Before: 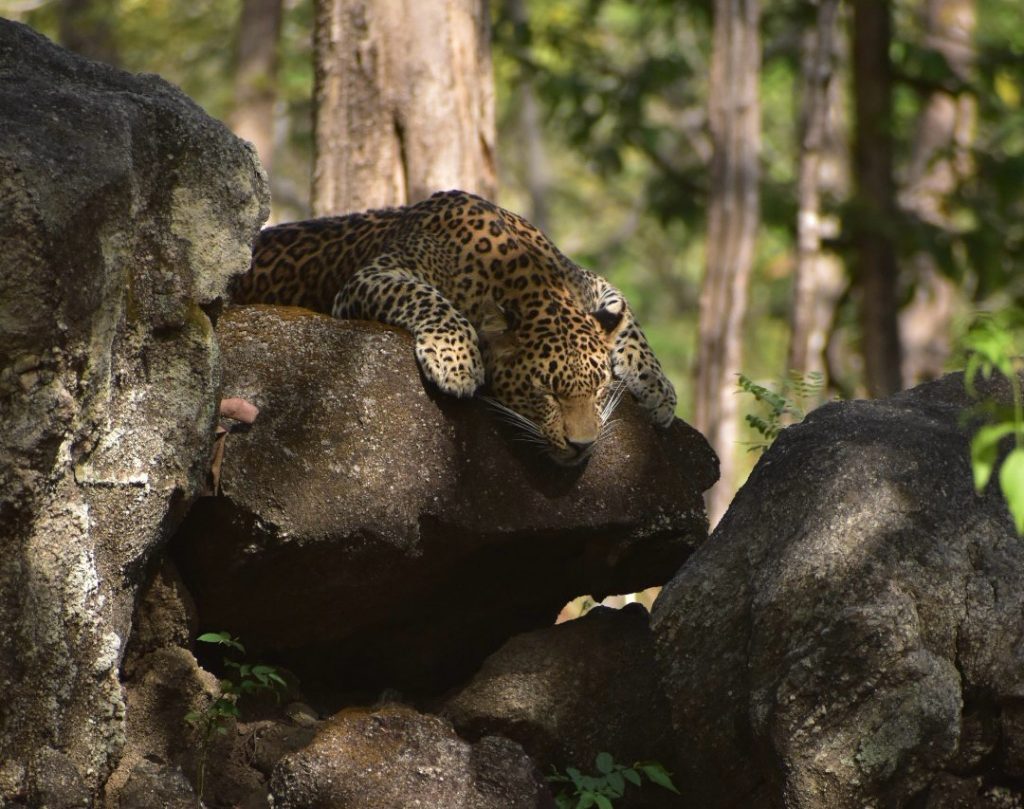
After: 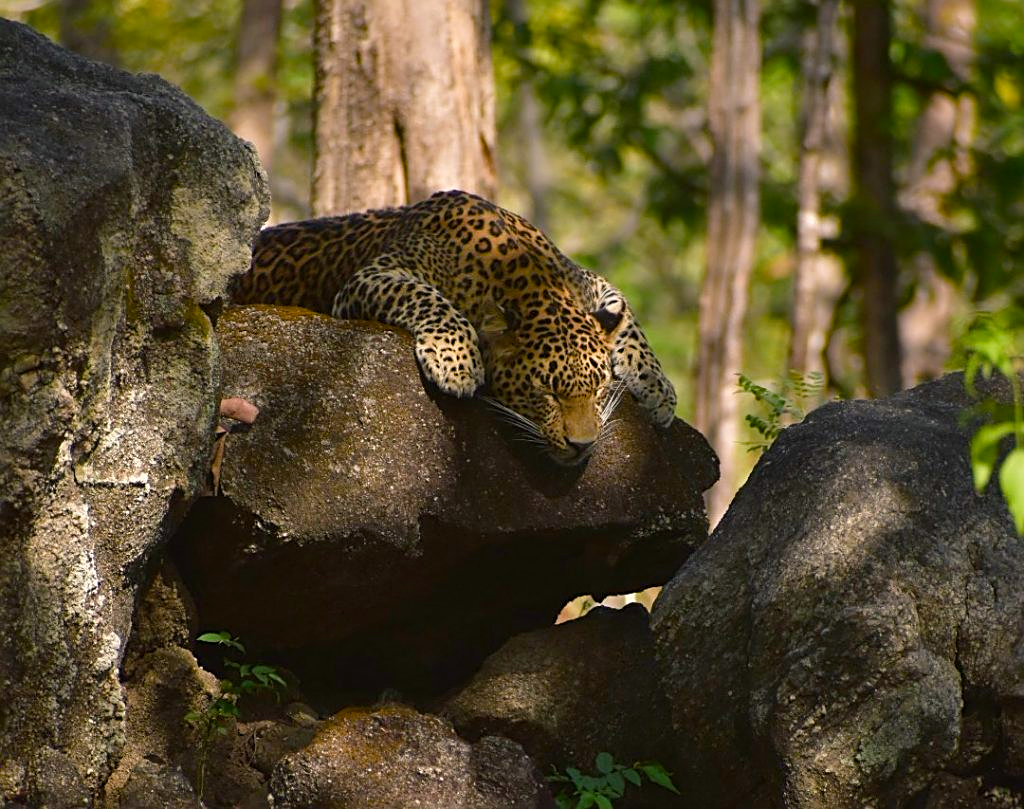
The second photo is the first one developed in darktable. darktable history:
color balance rgb: shadows lift › chroma 2.051%, shadows lift › hue 247.82°, highlights gain › chroma 1.743%, highlights gain › hue 56.49°, perceptual saturation grading › global saturation 20%, perceptual saturation grading › highlights -14.327%, perceptual saturation grading › shadows 50.11%, perceptual brilliance grading › global brilliance 2.186%, perceptual brilliance grading › highlights -3.995%
sharpen: on, module defaults
